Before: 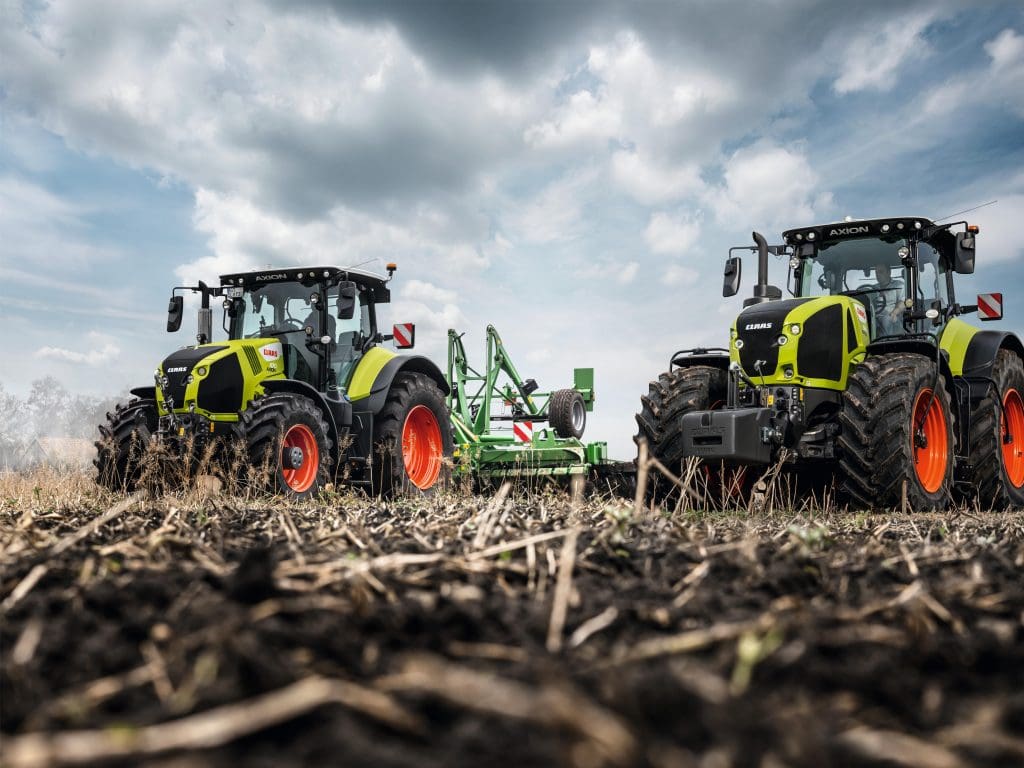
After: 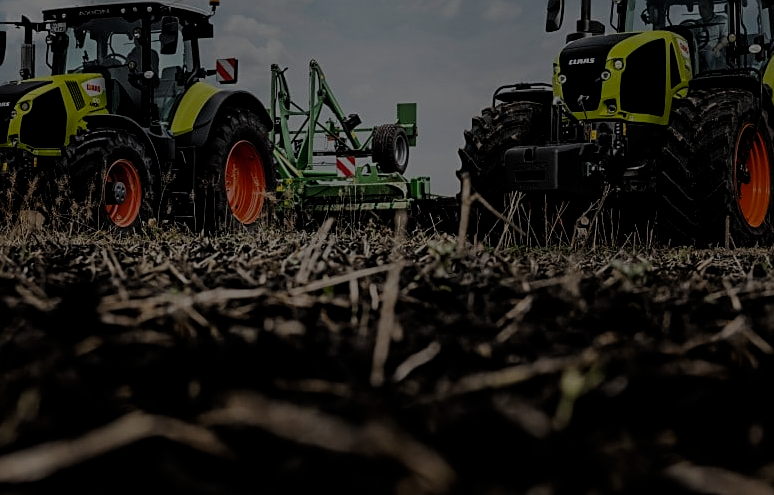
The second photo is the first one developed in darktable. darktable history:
crop and rotate: left 17.288%, top 34.538%, right 7.105%, bottom 0.967%
exposure: exposure -2.382 EV, compensate highlight preservation false
sharpen: on, module defaults
color balance rgb: perceptual saturation grading › global saturation 9.728%
filmic rgb: middle gray luminance 29.9%, black relative exposure -9 EV, white relative exposure 6.98 EV, target black luminance 0%, hardness 2.95, latitude 2.66%, contrast 0.961, highlights saturation mix 5.87%, shadows ↔ highlights balance 12.4%, iterations of high-quality reconstruction 0
